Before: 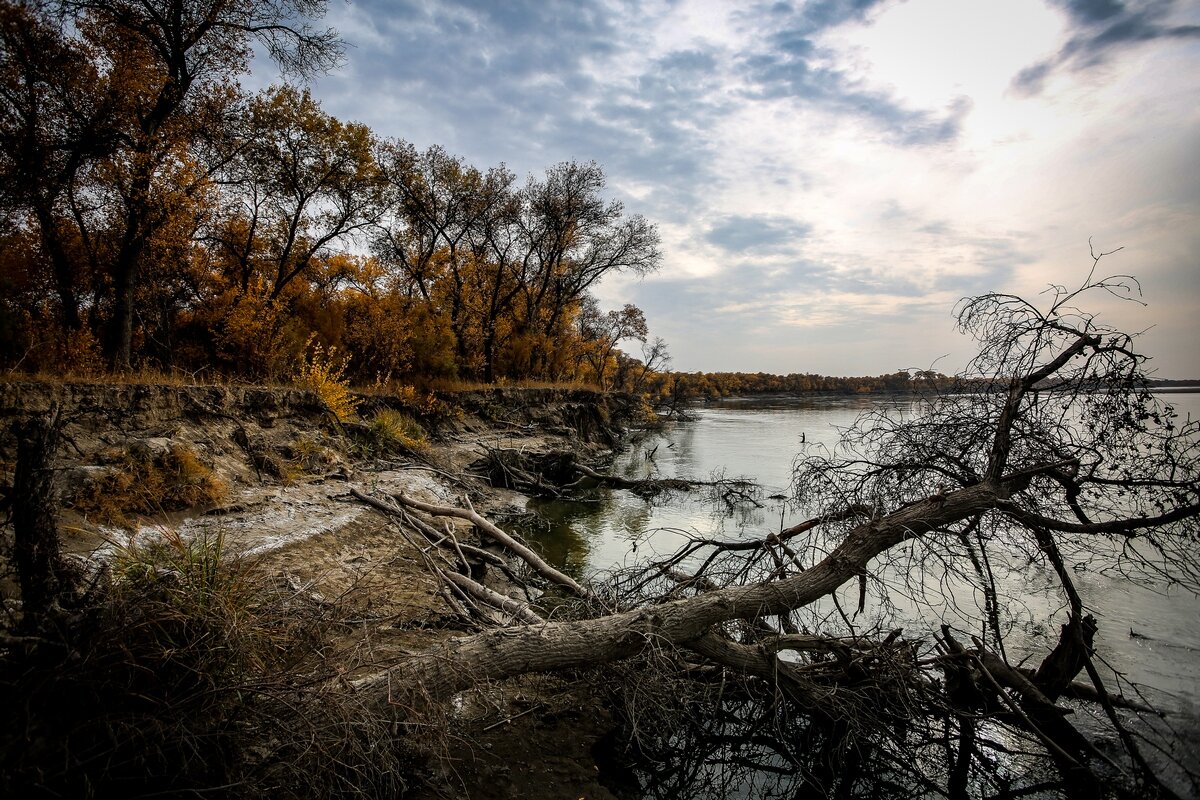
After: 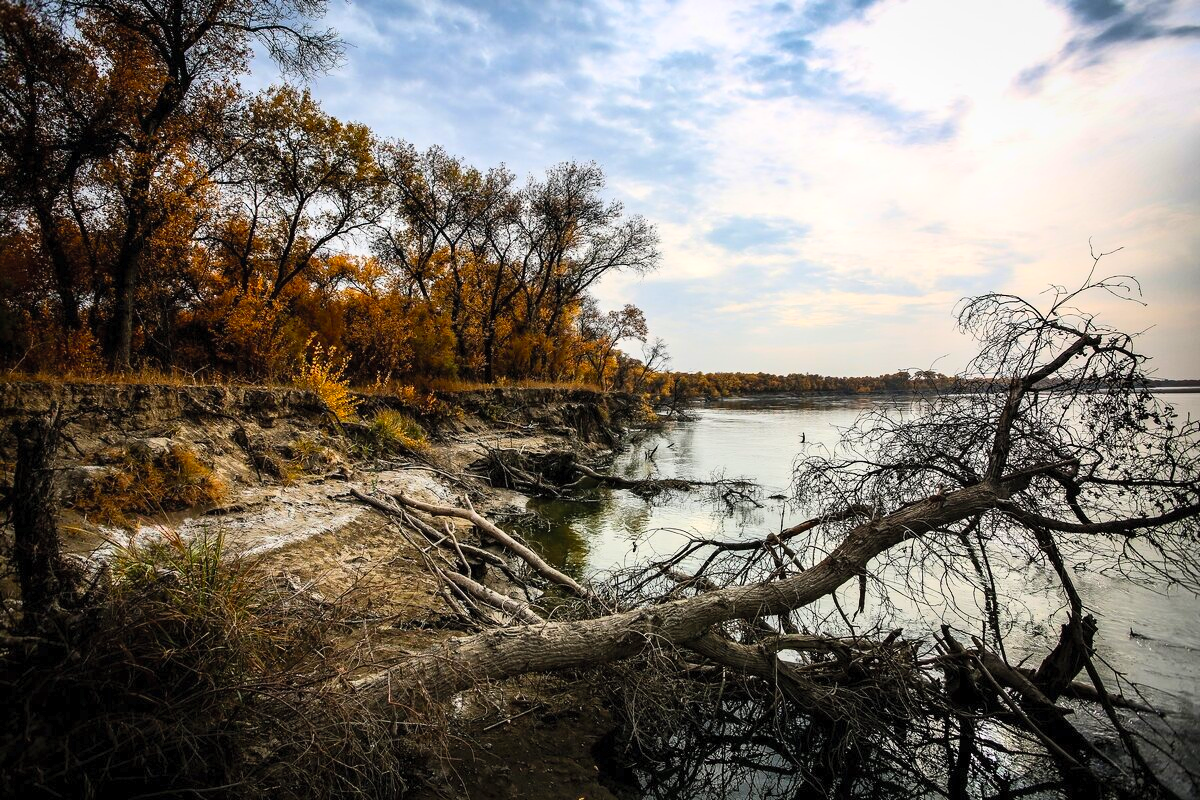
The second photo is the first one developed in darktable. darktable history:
contrast brightness saturation: contrast 0.239, brightness 0.246, saturation 0.393
tone equalizer: mask exposure compensation -0.486 EV
